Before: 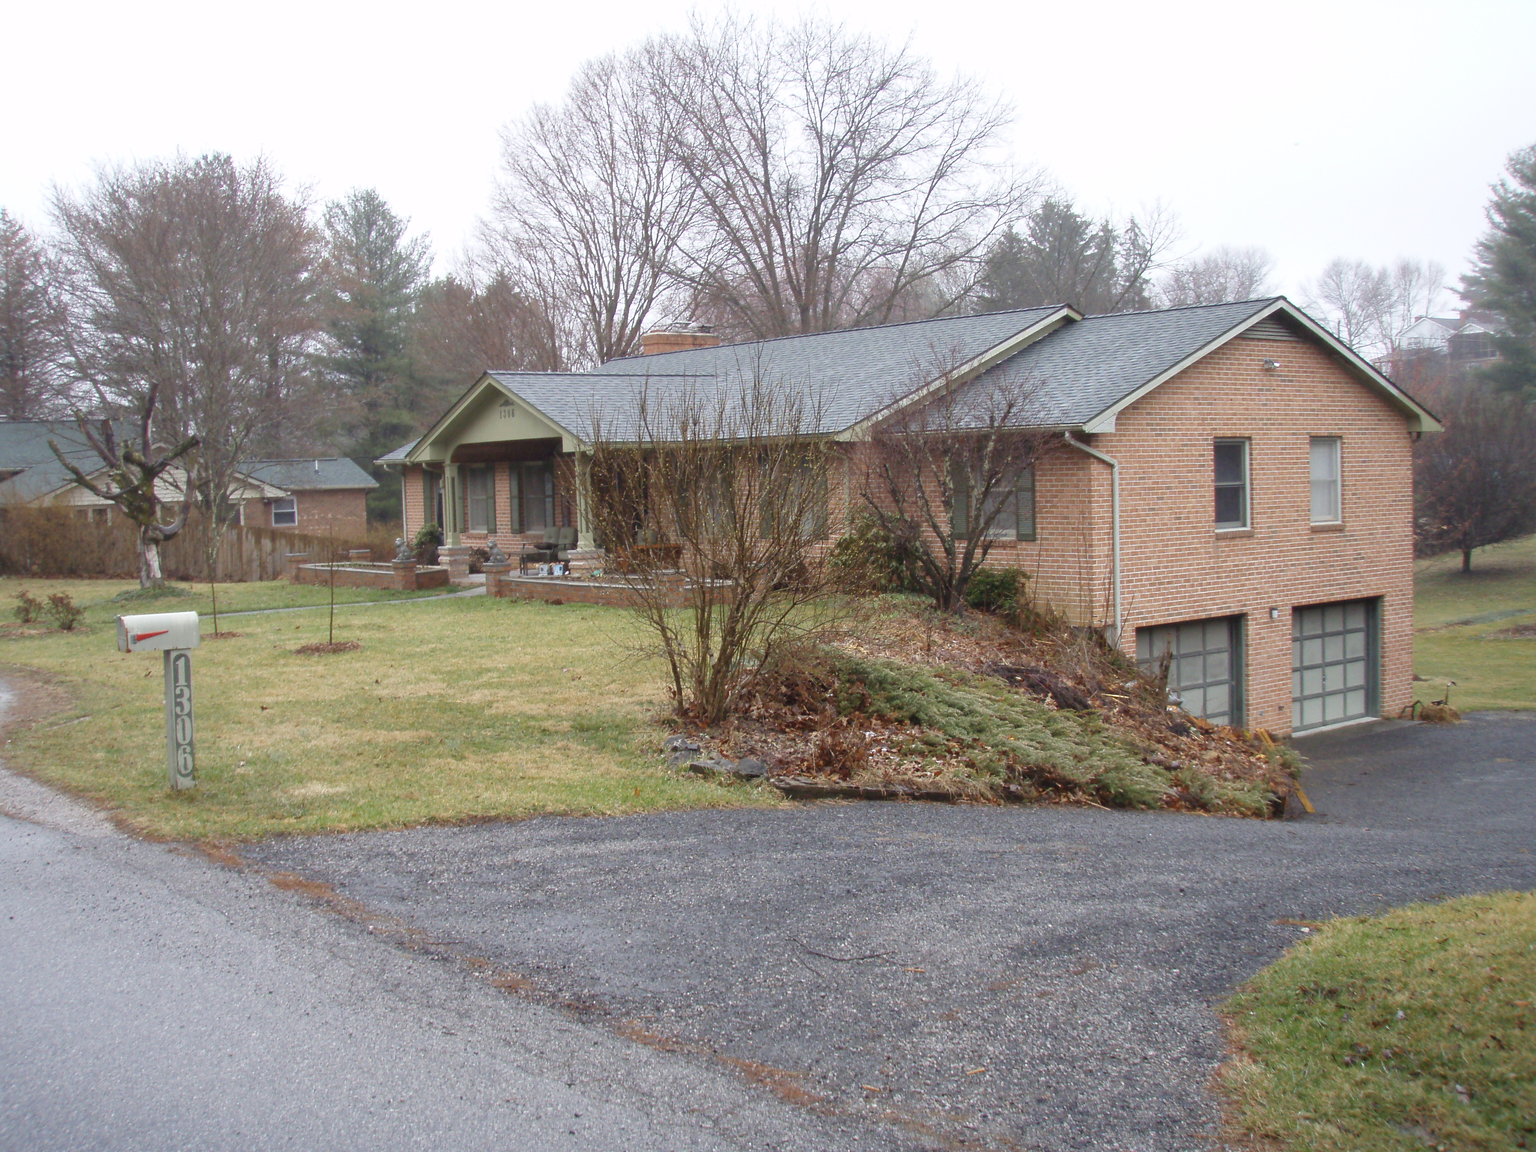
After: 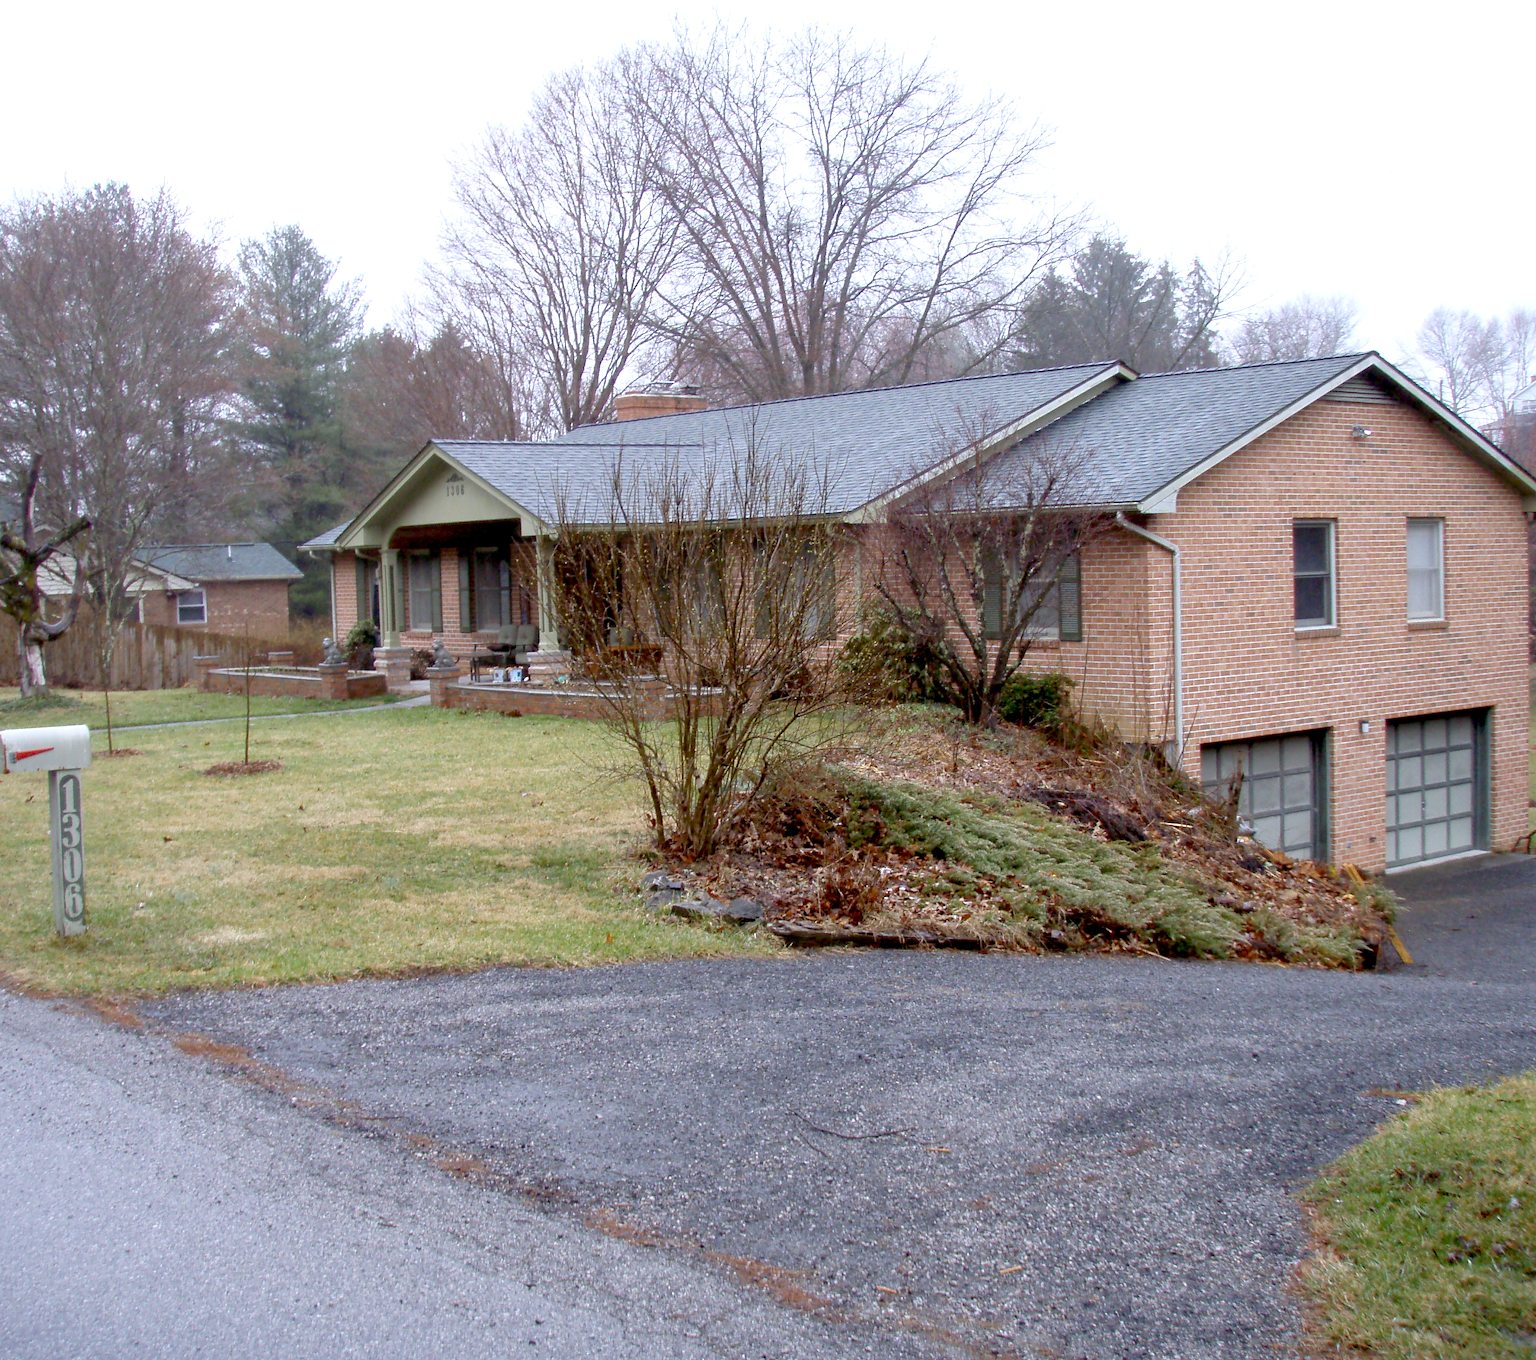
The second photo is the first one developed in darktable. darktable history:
color calibration: illuminant as shot in camera, x 0.358, y 0.373, temperature 4628.91 K
crop: left 8.026%, right 7.374%
exposure: black level correction 0.025, exposure 0.182 EV, compensate highlight preservation false
